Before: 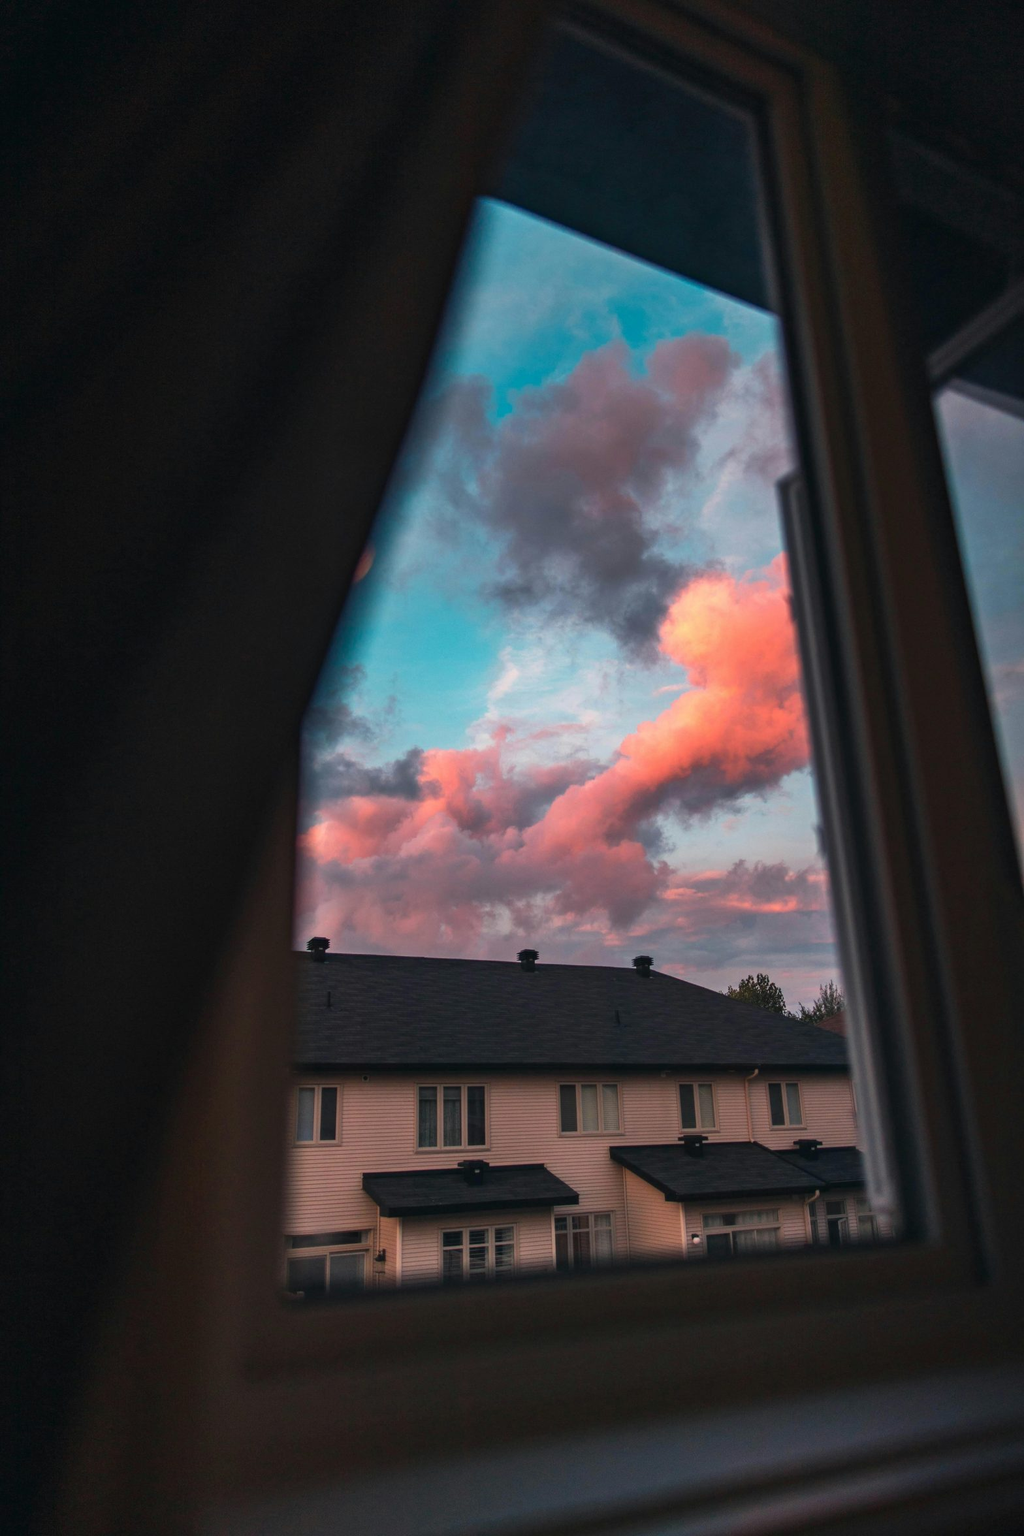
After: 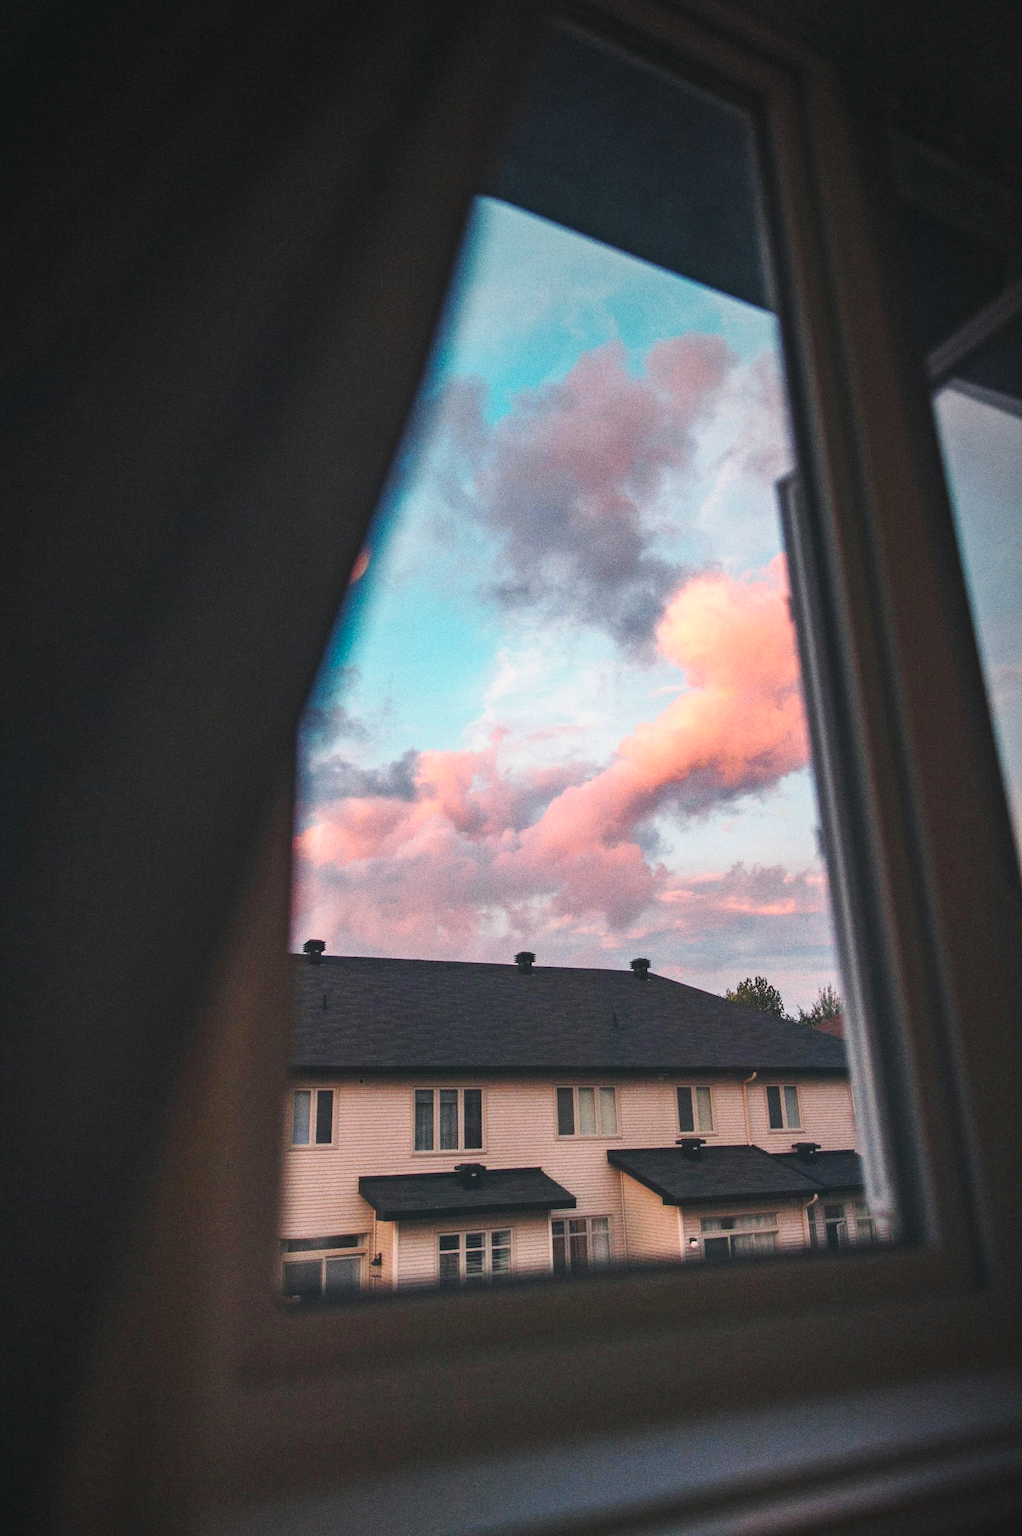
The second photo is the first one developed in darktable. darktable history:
base curve: curves: ch0 [(0, 0.007) (0.028, 0.063) (0.121, 0.311) (0.46, 0.743) (0.859, 0.957) (1, 1)], preserve colors none
vignetting: fall-off start 64.63%, center (-0.034, 0.148), width/height ratio 0.881
crop and rotate: left 0.614%, top 0.179%, bottom 0.309%
grain: coarseness 0.09 ISO, strength 40%
